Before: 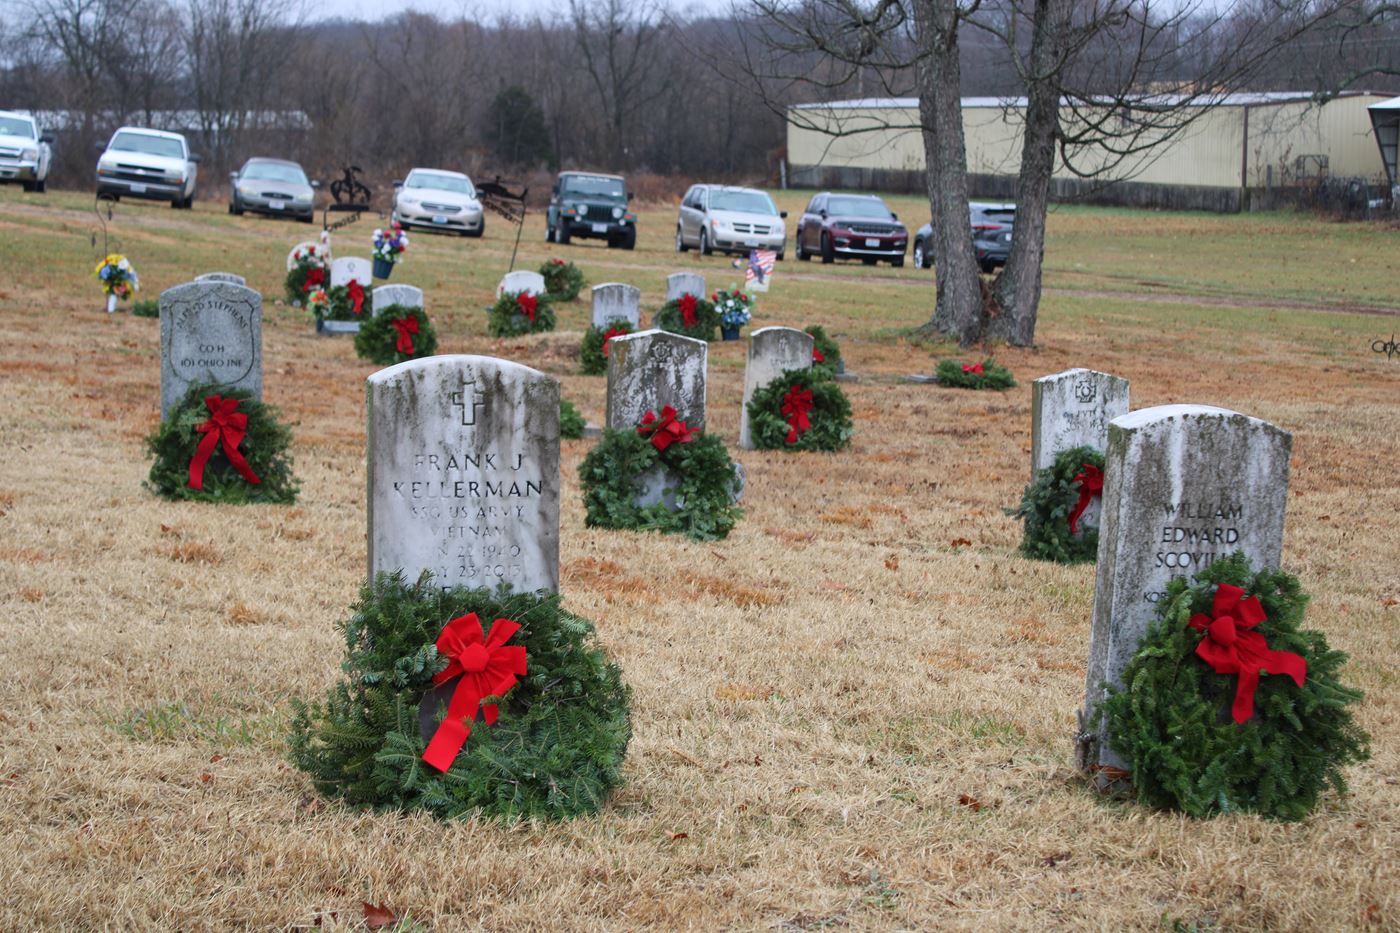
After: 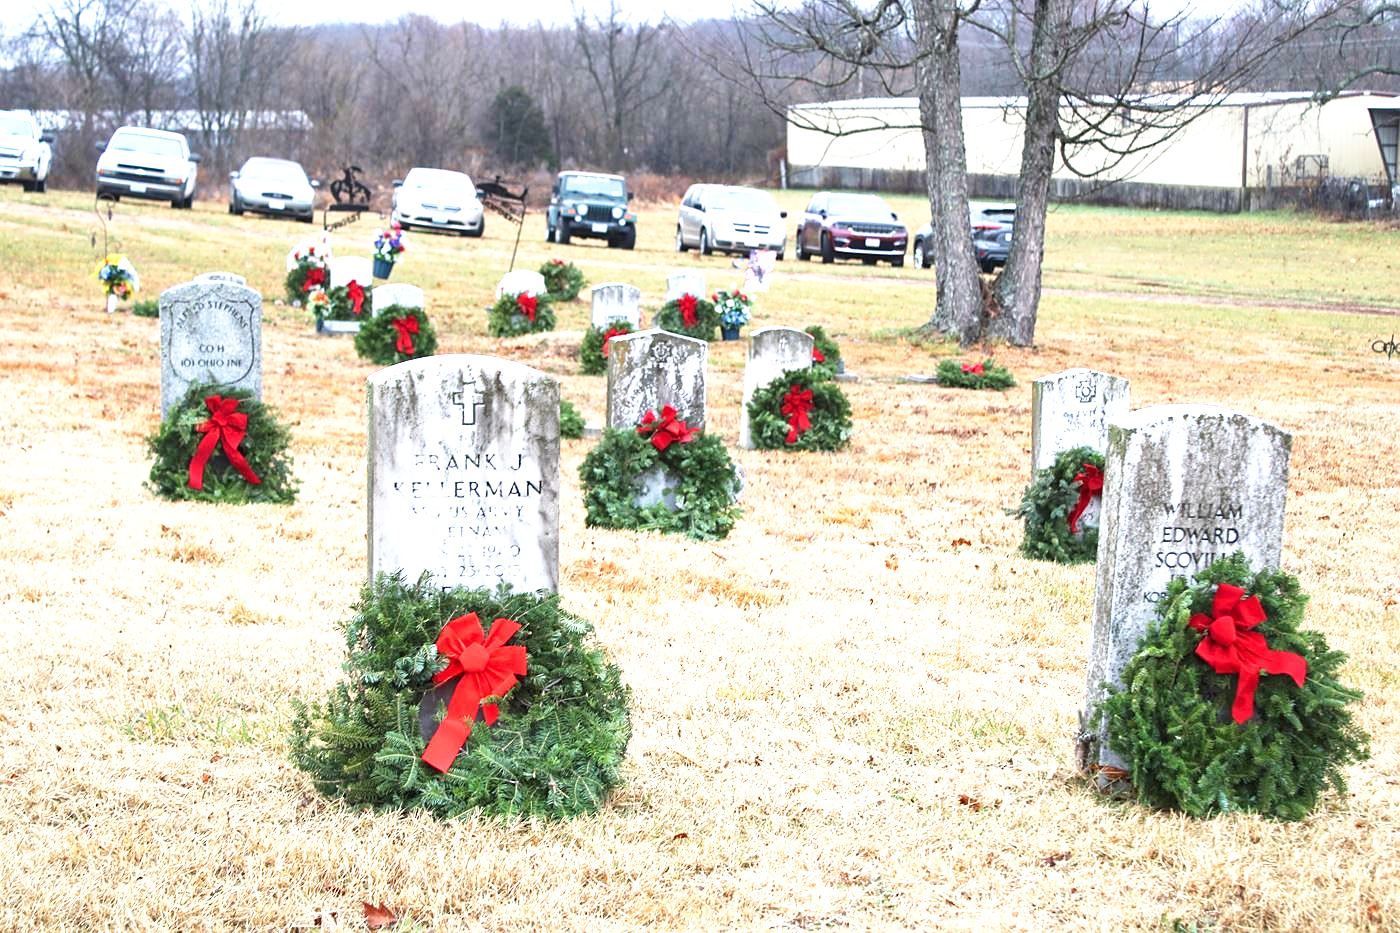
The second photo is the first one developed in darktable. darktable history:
sharpen: radius 1.518, amount 0.37, threshold 1.216
base curve: curves: ch0 [(0, 0) (0.688, 0.865) (1, 1)], preserve colors none
exposure: black level correction 0, exposure 1.358 EV, compensate highlight preservation false
local contrast: highlights 100%, shadows 102%, detail 120%, midtone range 0.2
